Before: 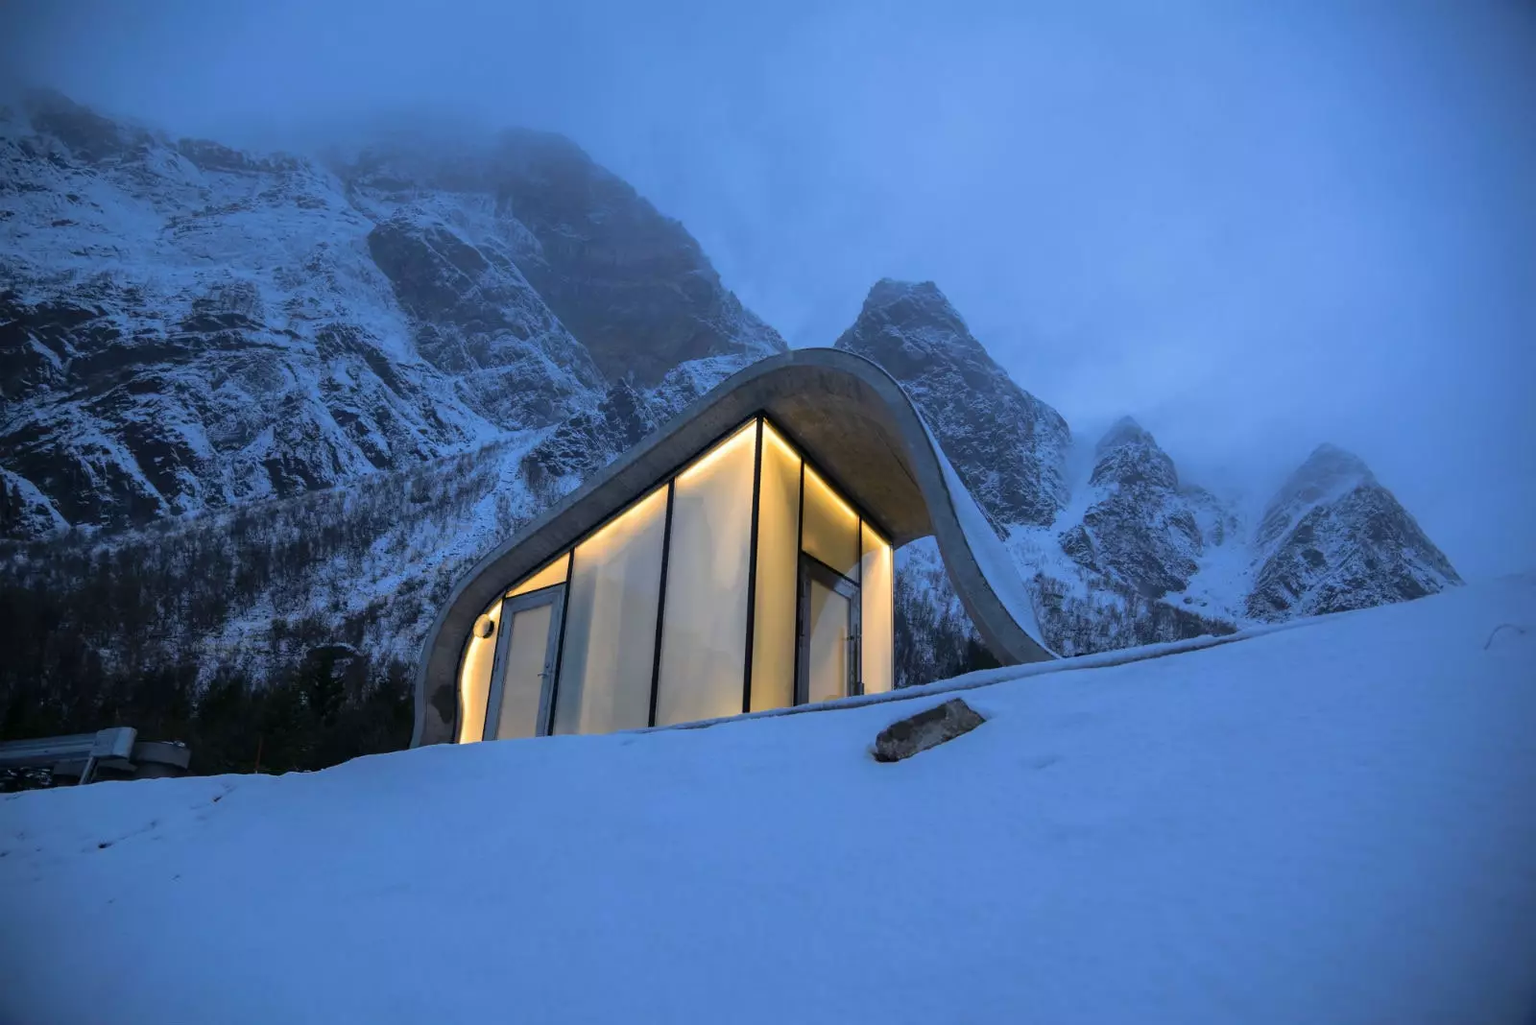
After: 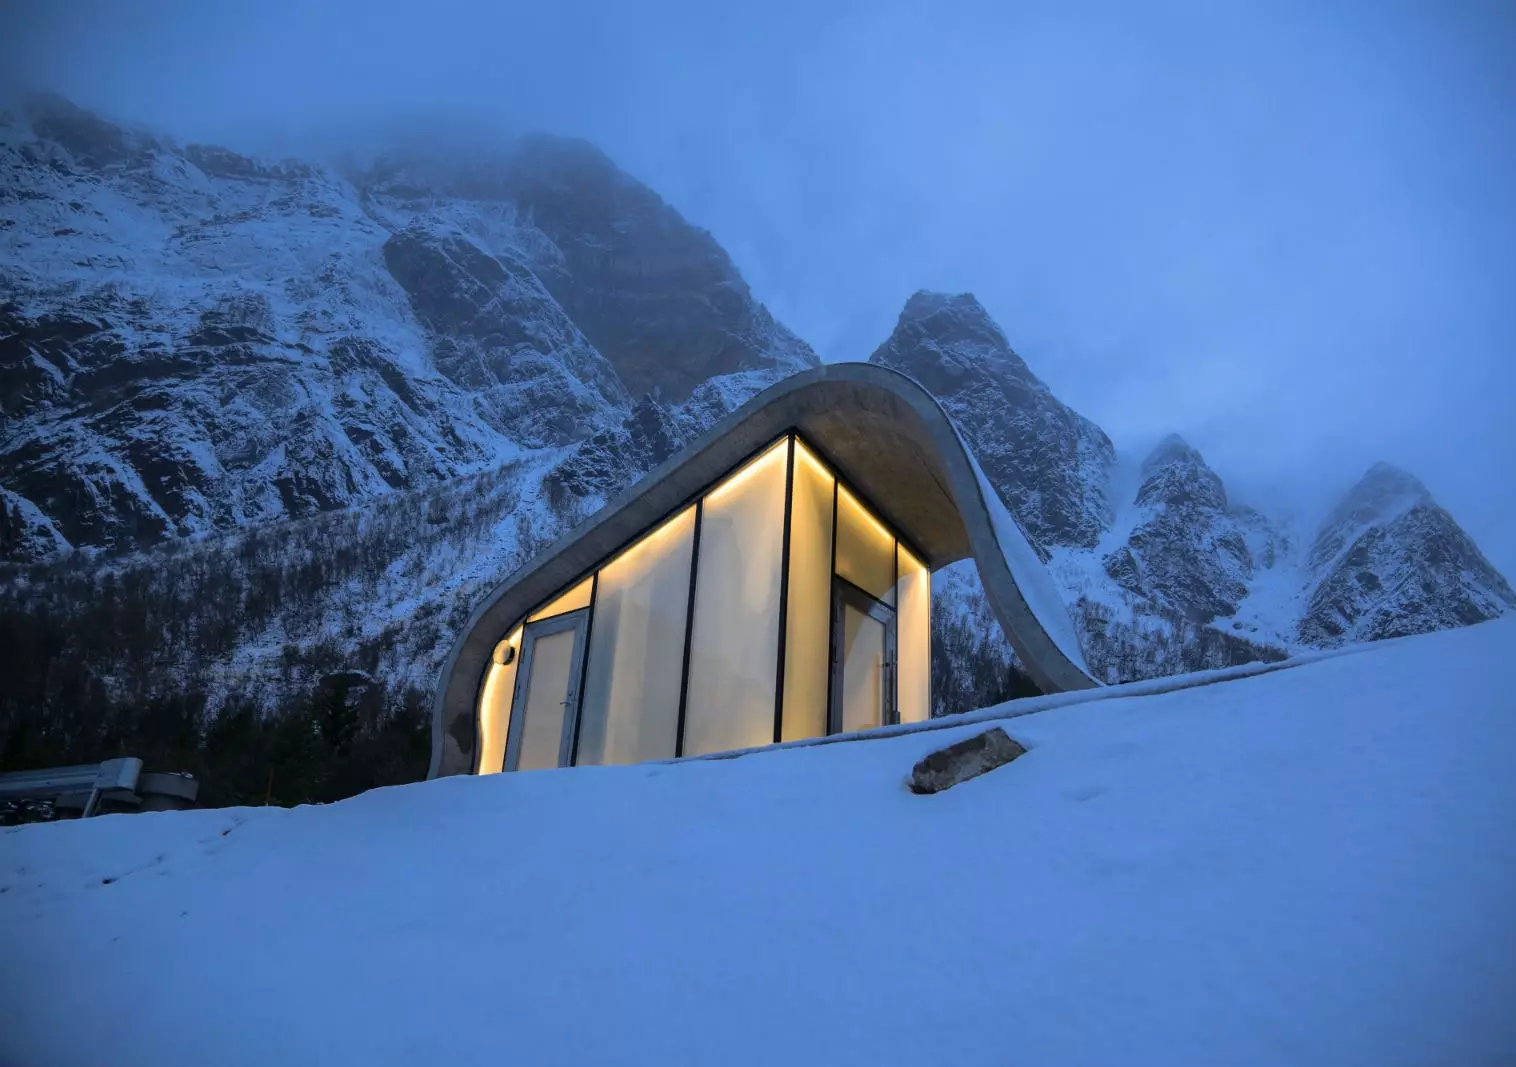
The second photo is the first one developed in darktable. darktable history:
crop and rotate: left 0%, right 5.232%
